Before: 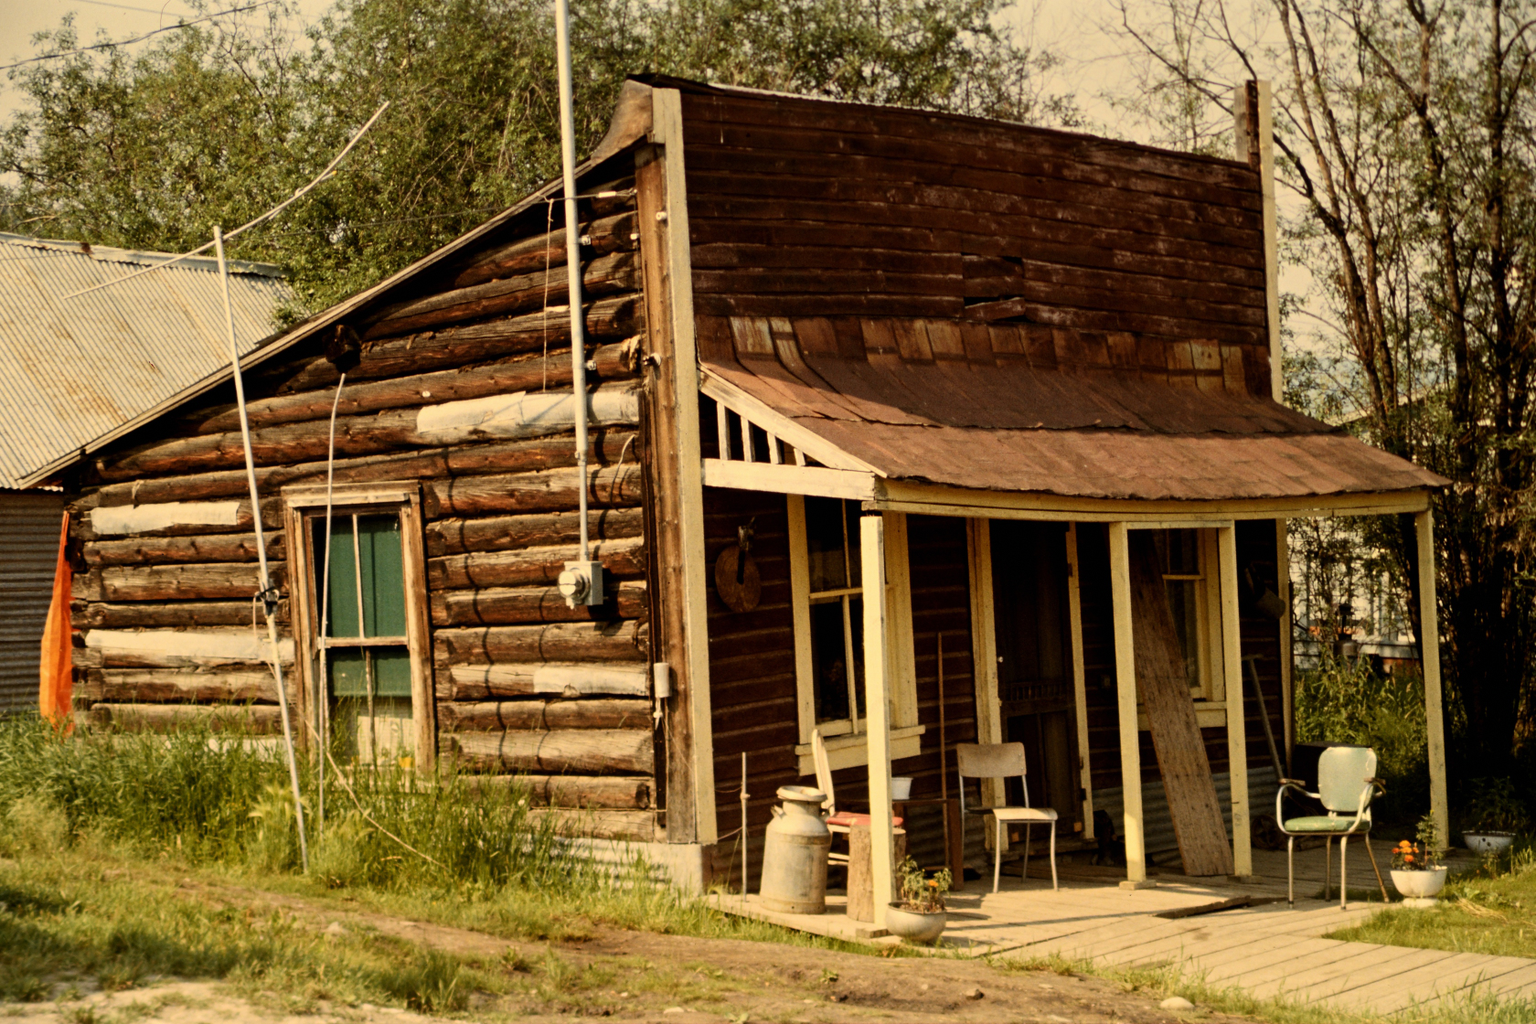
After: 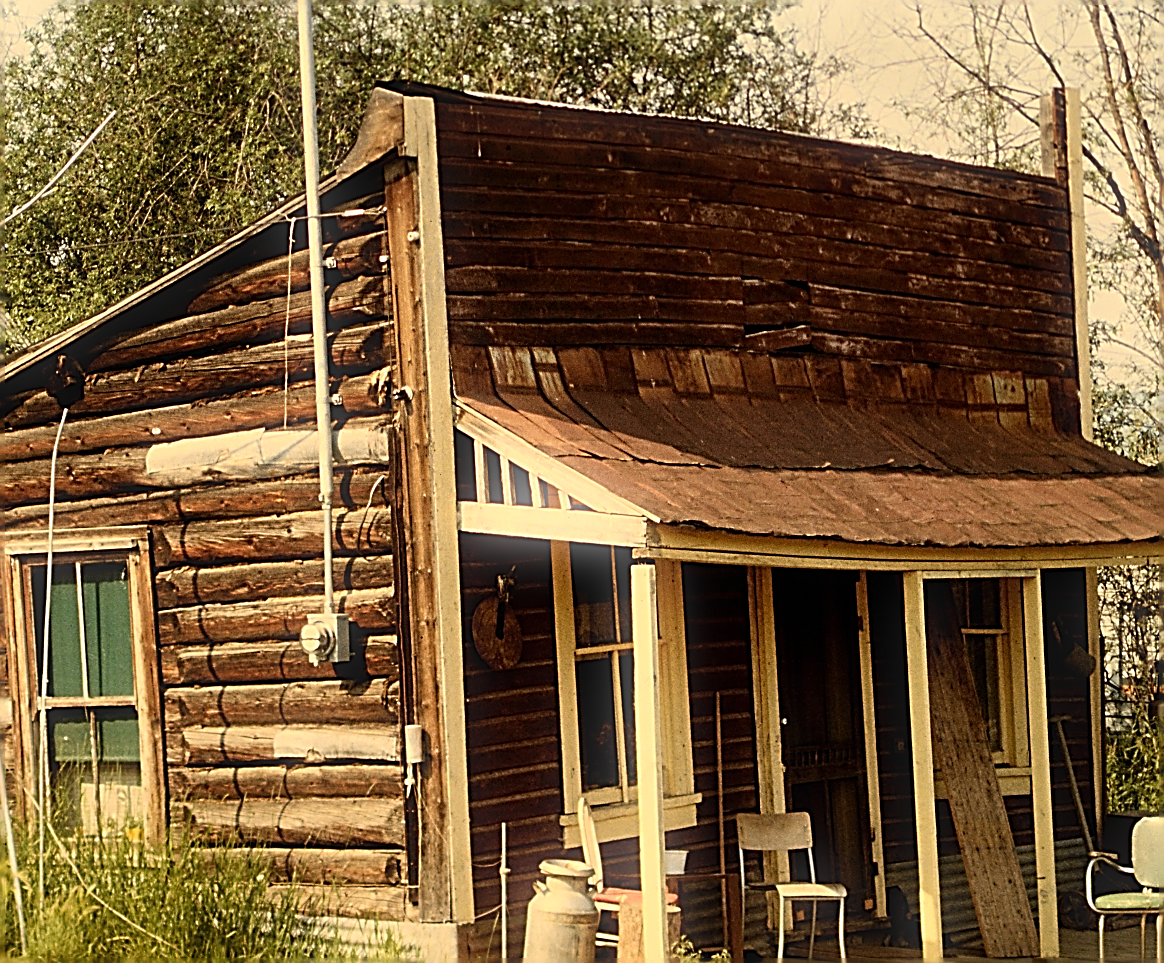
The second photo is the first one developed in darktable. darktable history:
bloom: size 5%, threshold 95%, strength 15%
sharpen: amount 2
crop: left 18.479%, right 12.2%, bottom 13.971%
